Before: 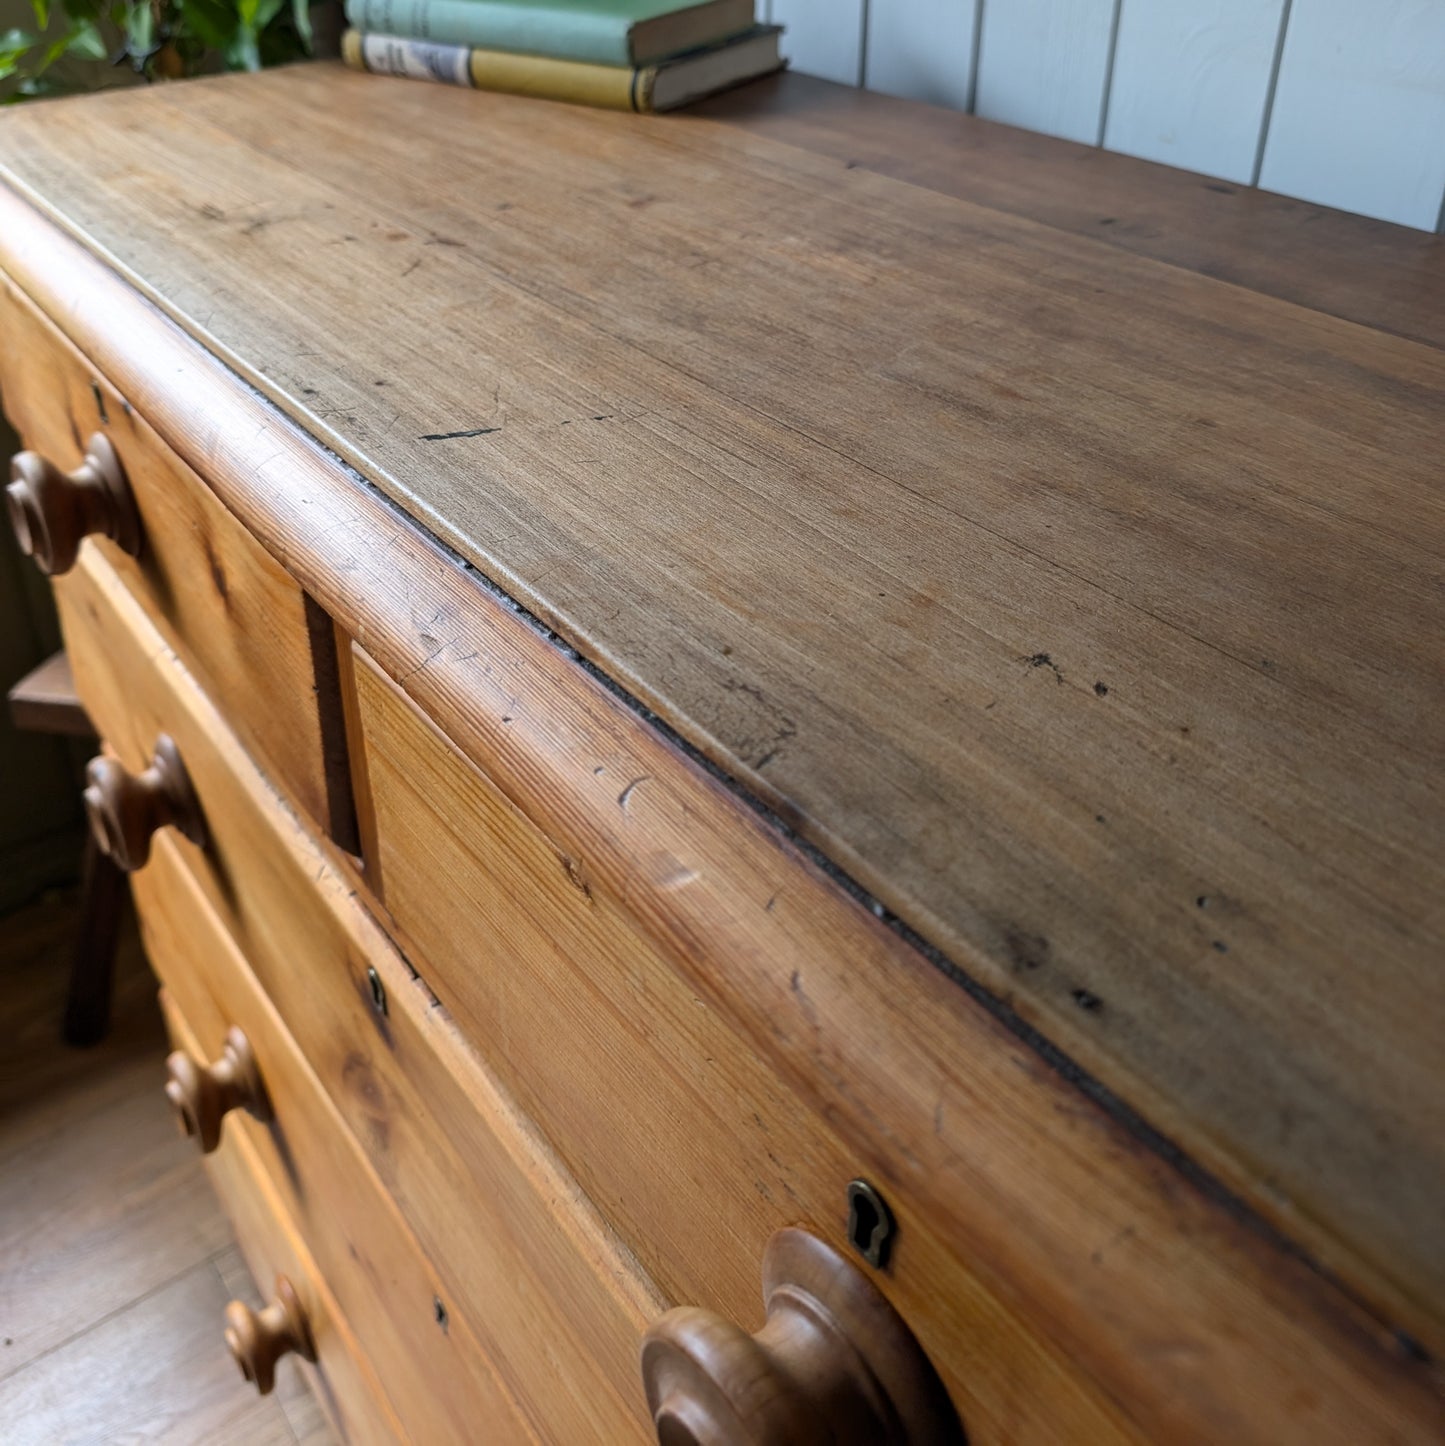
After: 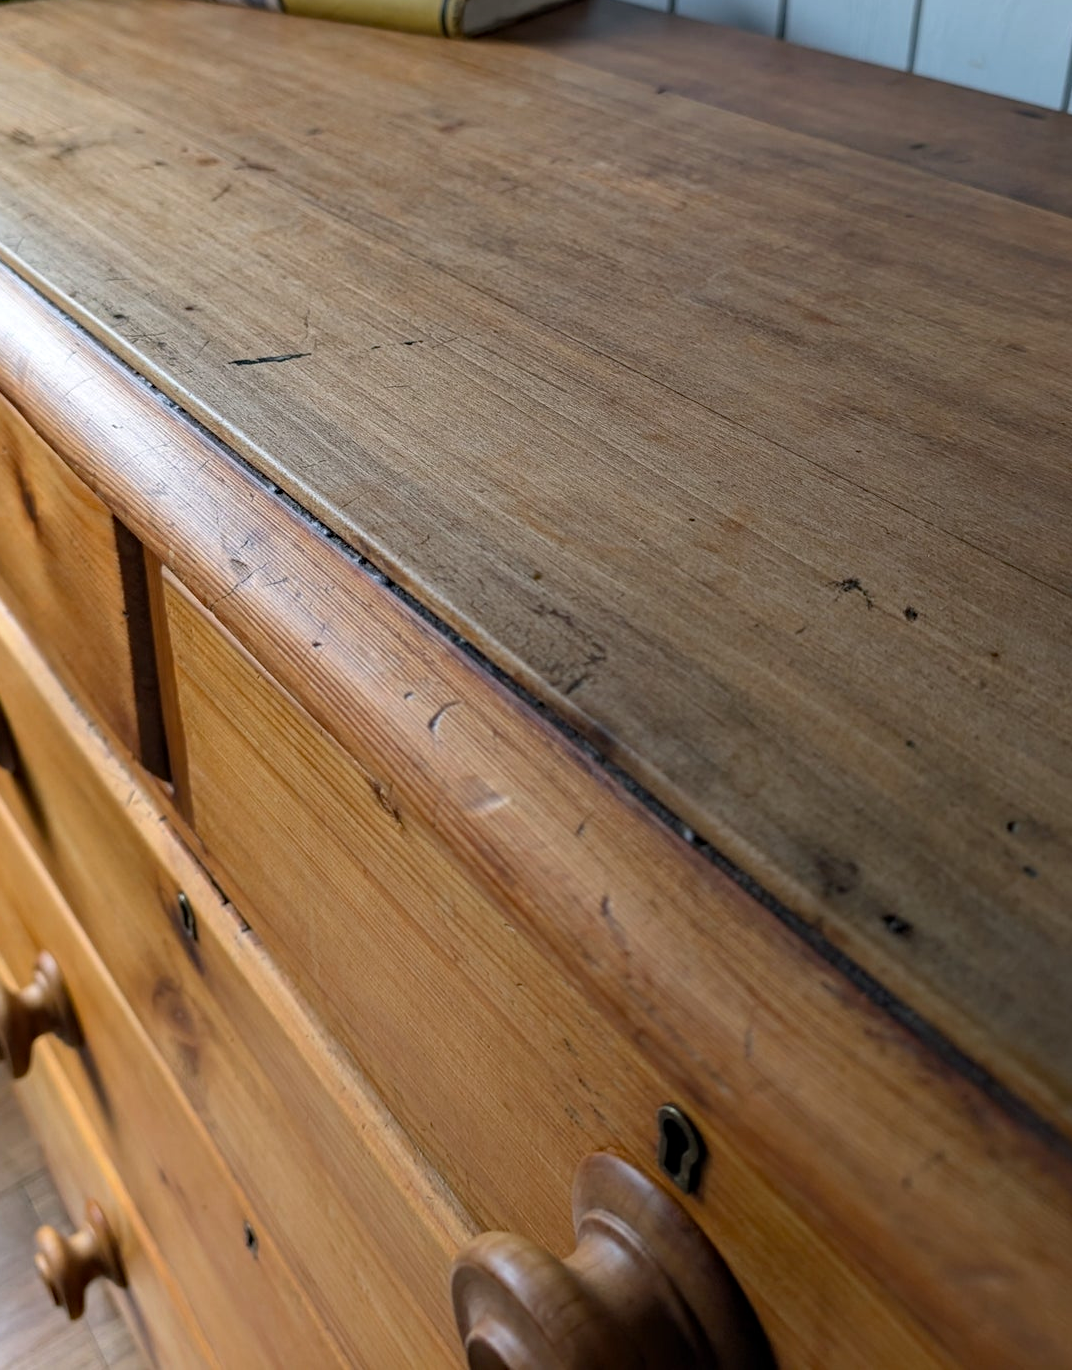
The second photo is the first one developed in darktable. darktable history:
crop and rotate: left 13.15%, top 5.251%, right 12.609%
exposure: exposure -0.153 EV, compensate highlight preservation false
haze removal: compatibility mode true, adaptive false
